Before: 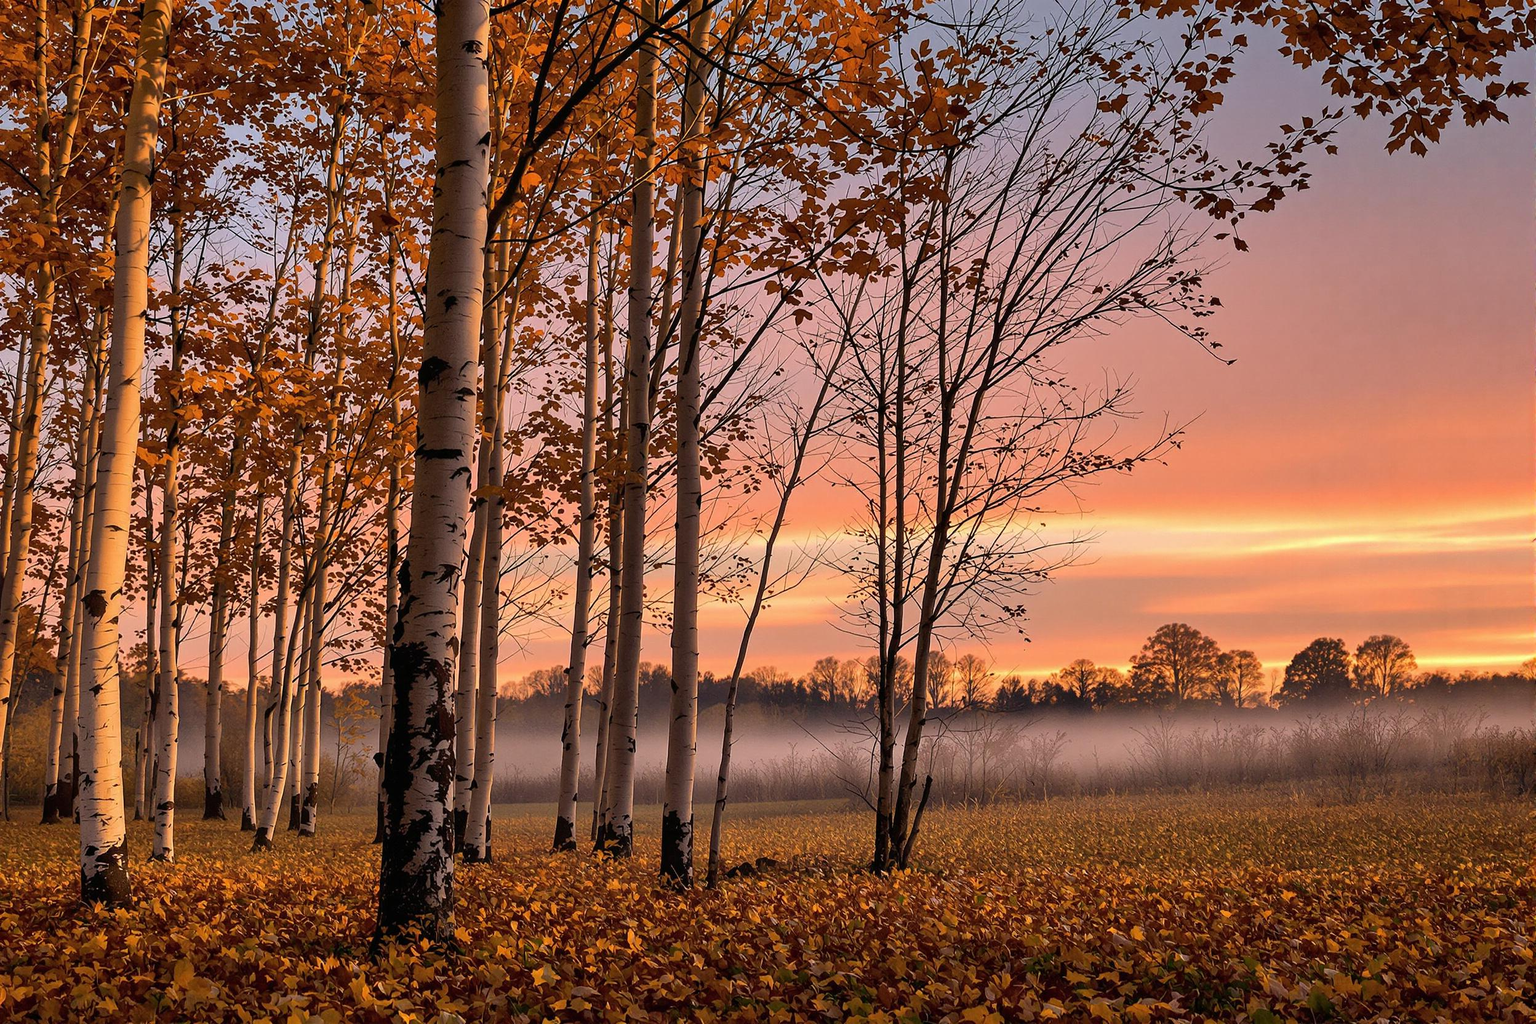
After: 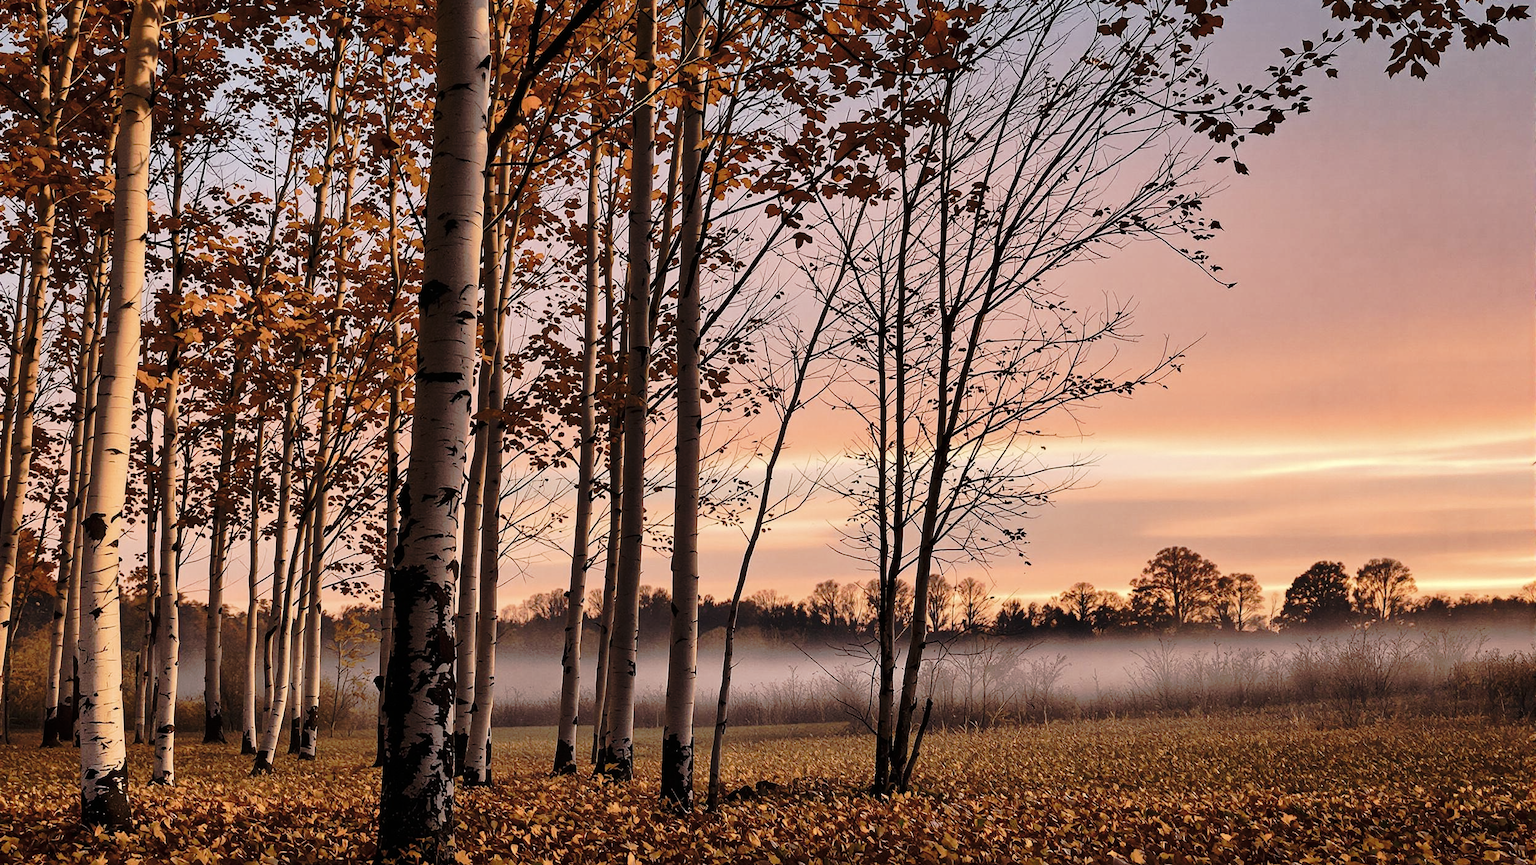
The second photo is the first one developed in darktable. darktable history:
tone curve: curves: ch0 [(0, 0) (0.081, 0.044) (0.192, 0.125) (0.283, 0.238) (0.416, 0.449) (0.495, 0.524) (0.686, 0.743) (0.826, 0.865) (0.978, 0.988)]; ch1 [(0, 0) (0.161, 0.092) (0.35, 0.33) (0.392, 0.392) (0.427, 0.426) (0.479, 0.472) (0.505, 0.497) (0.521, 0.514) (0.547, 0.568) (0.579, 0.597) (0.625, 0.627) (0.678, 0.733) (1, 1)]; ch2 [(0, 0) (0.346, 0.362) (0.404, 0.427) (0.502, 0.495) (0.531, 0.523) (0.549, 0.554) (0.582, 0.596) (0.629, 0.642) (0.717, 0.678) (1, 1)], preserve colors none
crop: top 7.564%, bottom 7.822%
contrast brightness saturation: contrast 0.098, saturation -0.358
